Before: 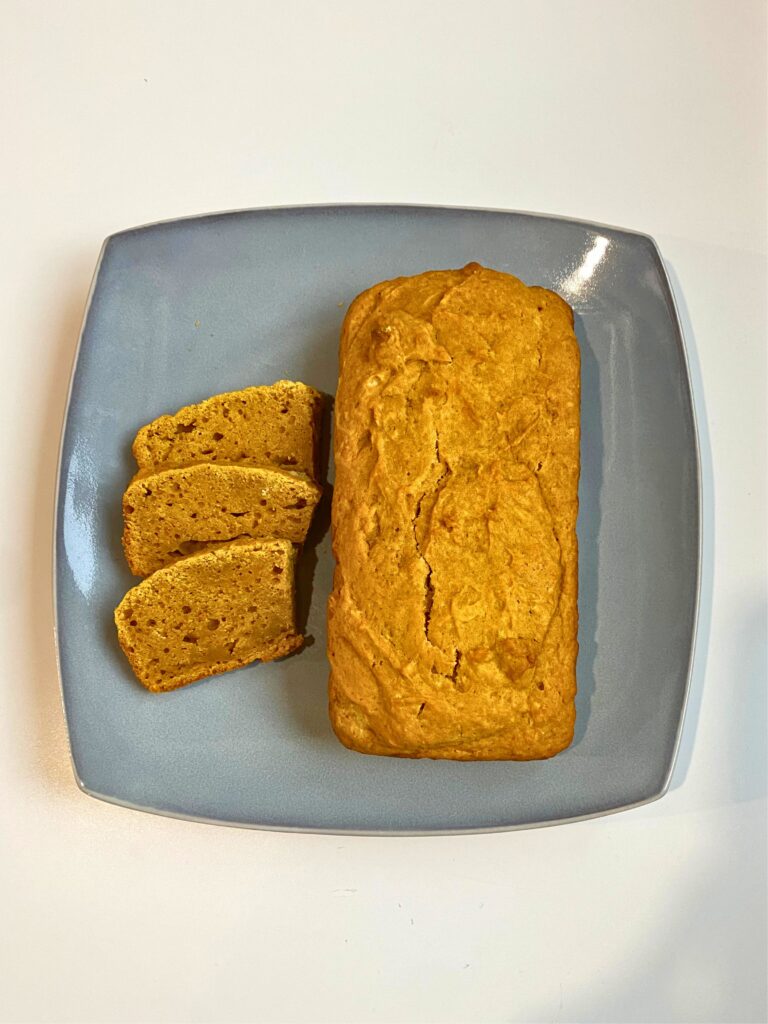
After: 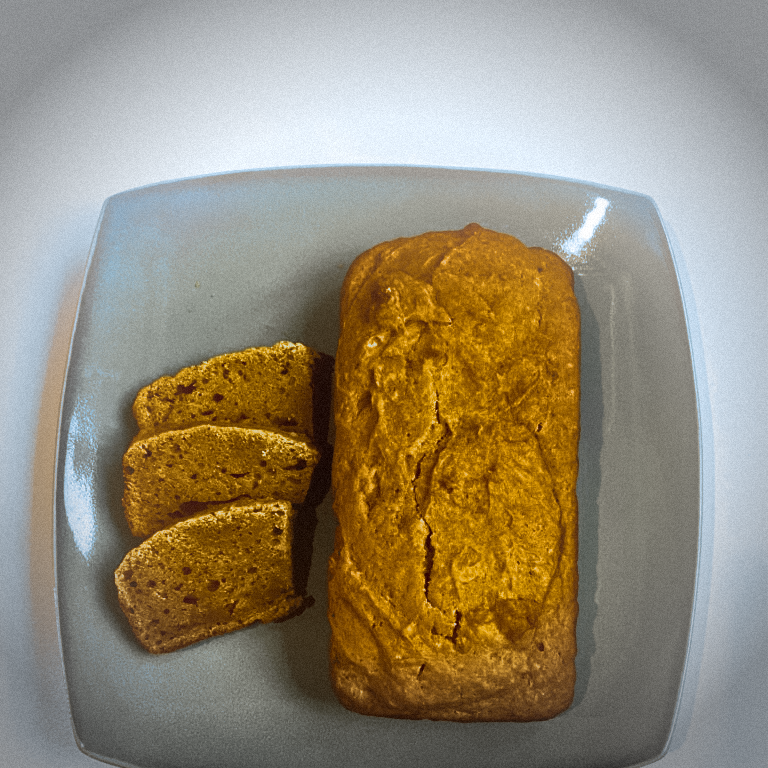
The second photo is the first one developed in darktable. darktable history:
crop: top 3.857%, bottom 21.132%
tone curve: curves: ch0 [(0, 0) (0.56, 0.467) (0.846, 0.934) (1, 1)]
rgb primaries: tint hue 3.14°, red hue -0.023, red purity 1.17, green hue 0.005, blue hue 0.049, blue purity 1
color calibration: x 0.329, y 0.345, temperature 5633 K
exposure: exposure -0.293 EV
split-toning: shadows › hue 351.18°, shadows › saturation 0.86, highlights › hue 218.82°, highlights › saturation 0.73, balance -19.167
bloom: threshold 82.5%, strength 16.25%
vignetting: fall-off start 75%, brightness -0.692, width/height ratio 1.084
surface blur: radius 20.94, red 0.03, green 0.083, blue 0.02
shadows and highlights: shadows -12.5, white point adjustment 4, highlights 28.33
